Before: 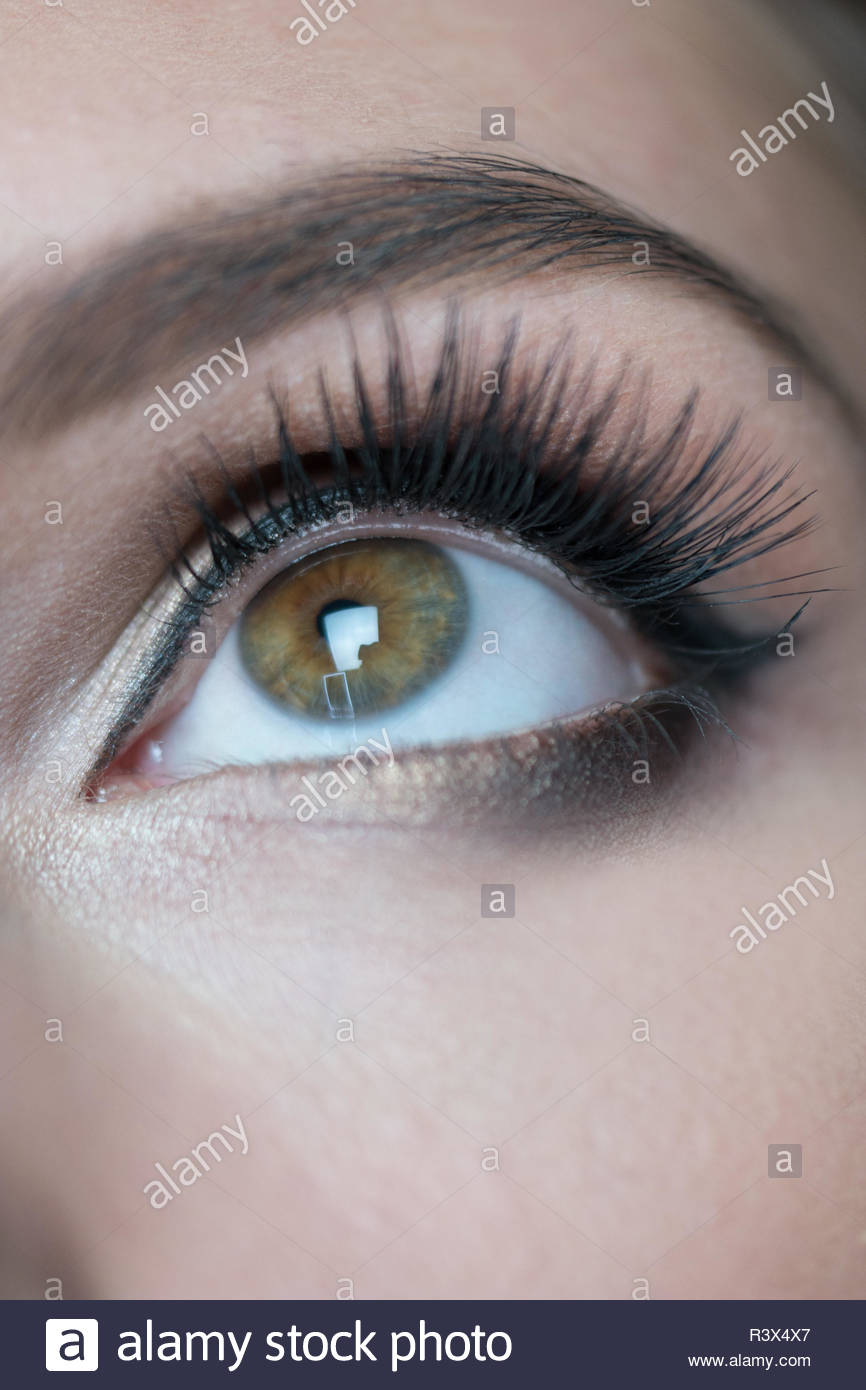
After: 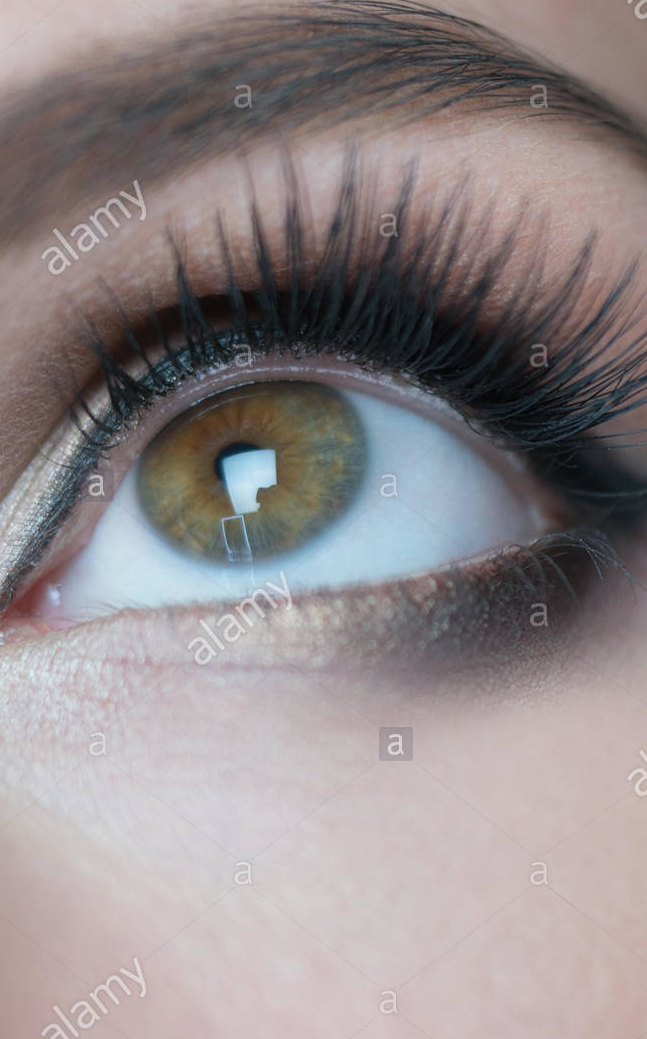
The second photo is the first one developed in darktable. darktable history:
crop and rotate: left 11.831%, top 11.346%, right 13.429%, bottom 13.899%
contrast equalizer: y [[0.5, 0.486, 0.447, 0.446, 0.489, 0.5], [0.5 ×6], [0.5 ×6], [0 ×6], [0 ×6]]
tone equalizer: -8 EV 0.06 EV, smoothing diameter 25%, edges refinement/feathering 10, preserve details guided filter
